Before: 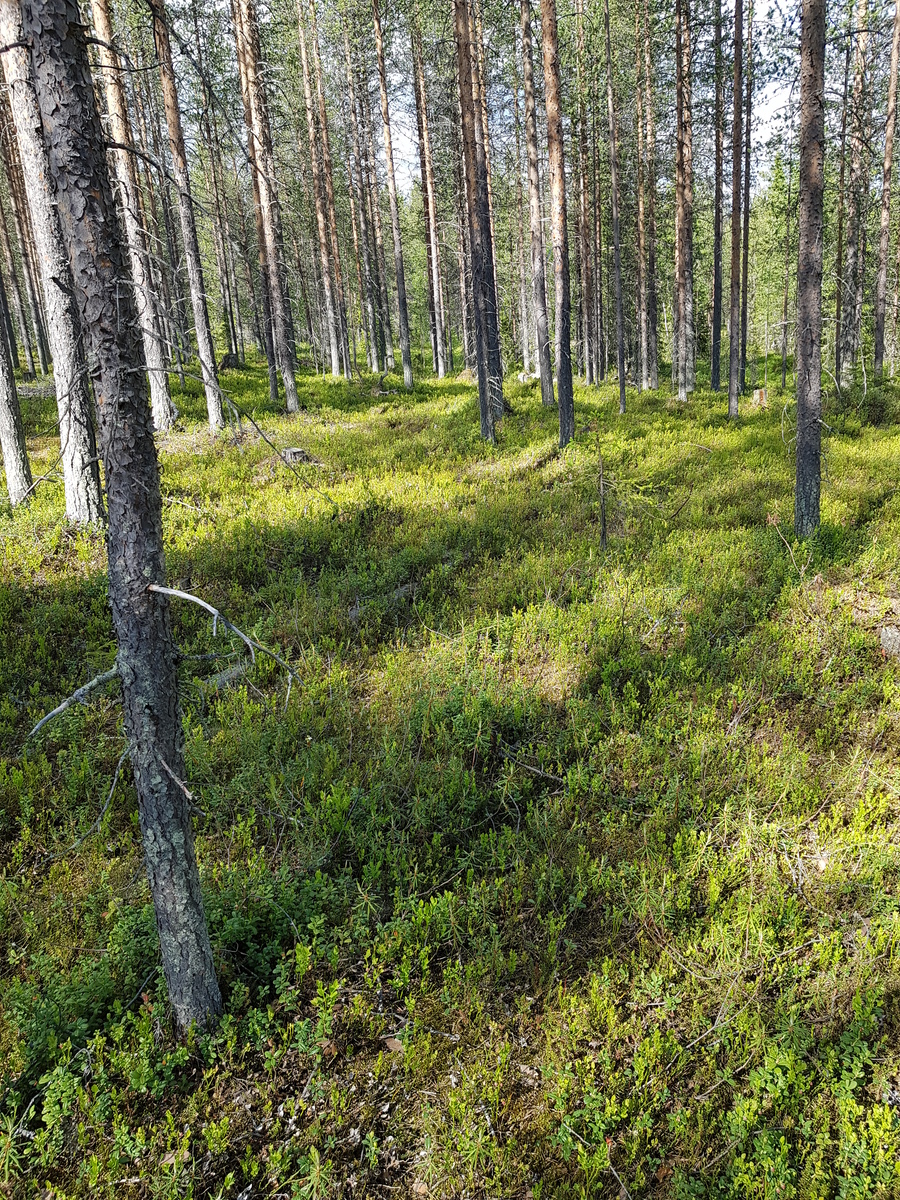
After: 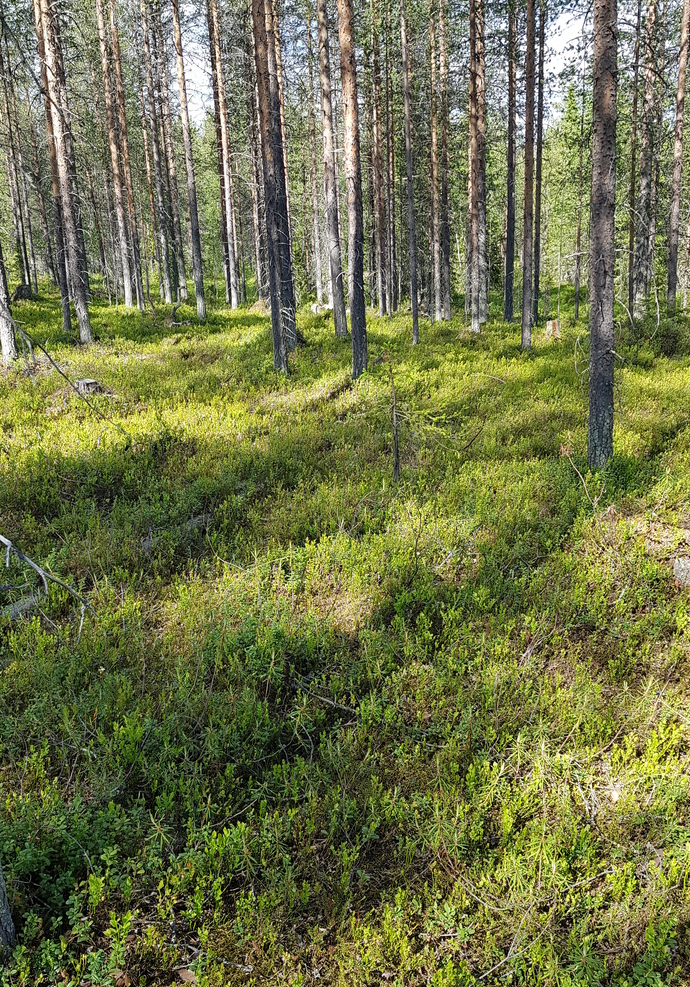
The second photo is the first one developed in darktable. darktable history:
rgb levels: preserve colors max RGB
crop: left 23.095%, top 5.827%, bottom 11.854%
tone equalizer: on, module defaults
